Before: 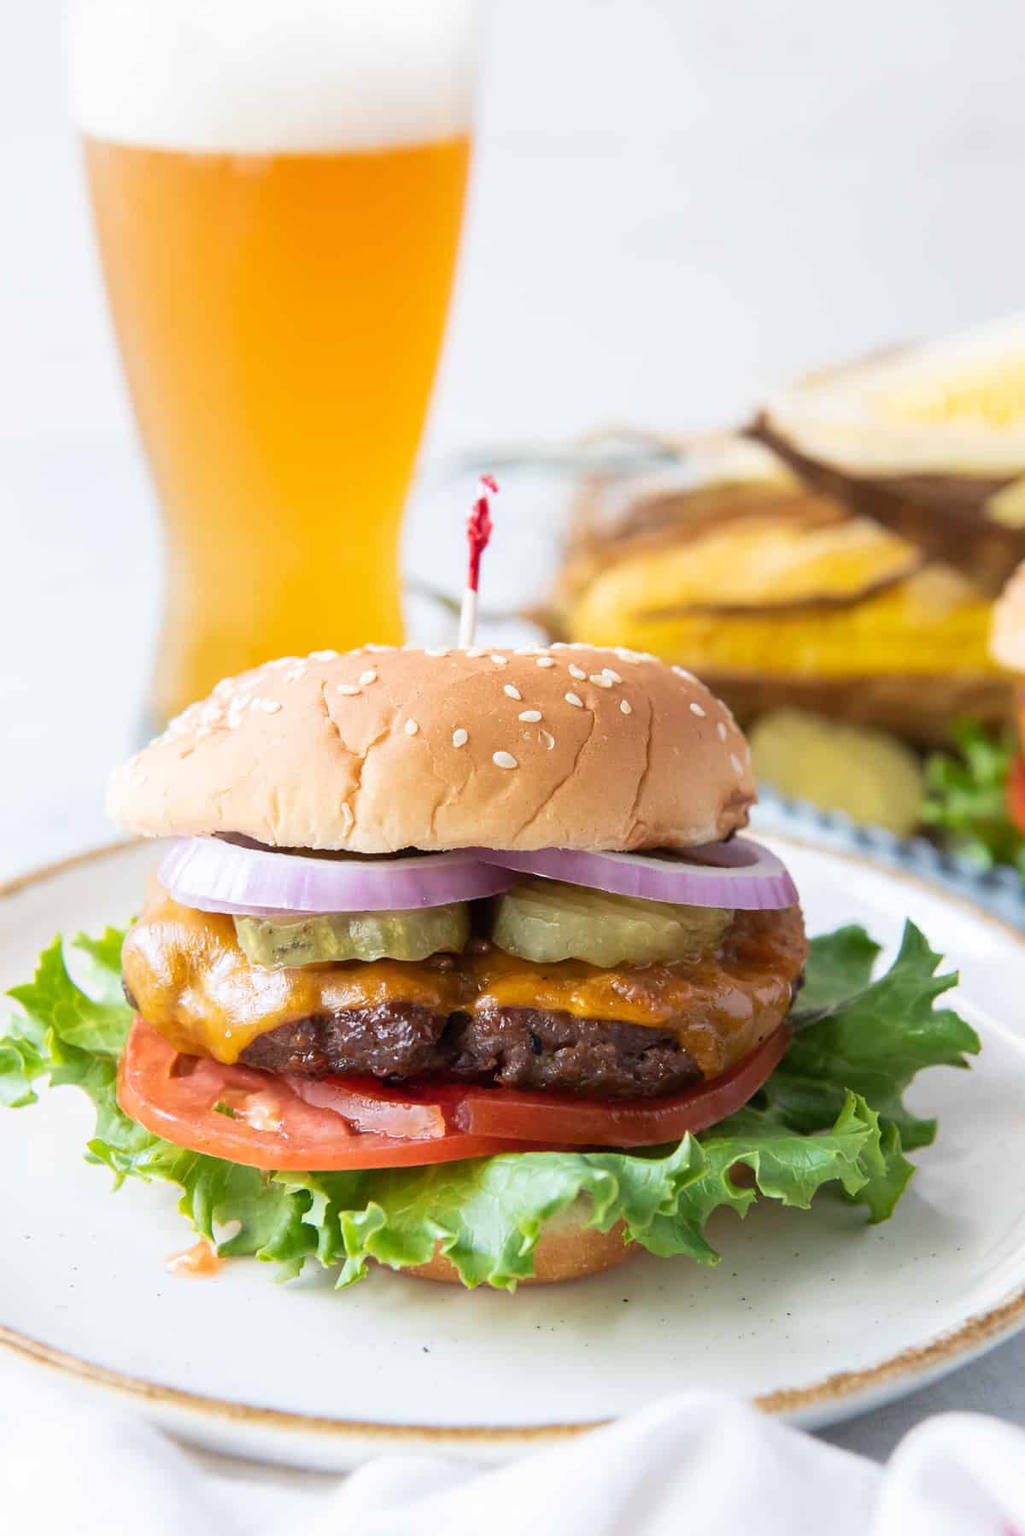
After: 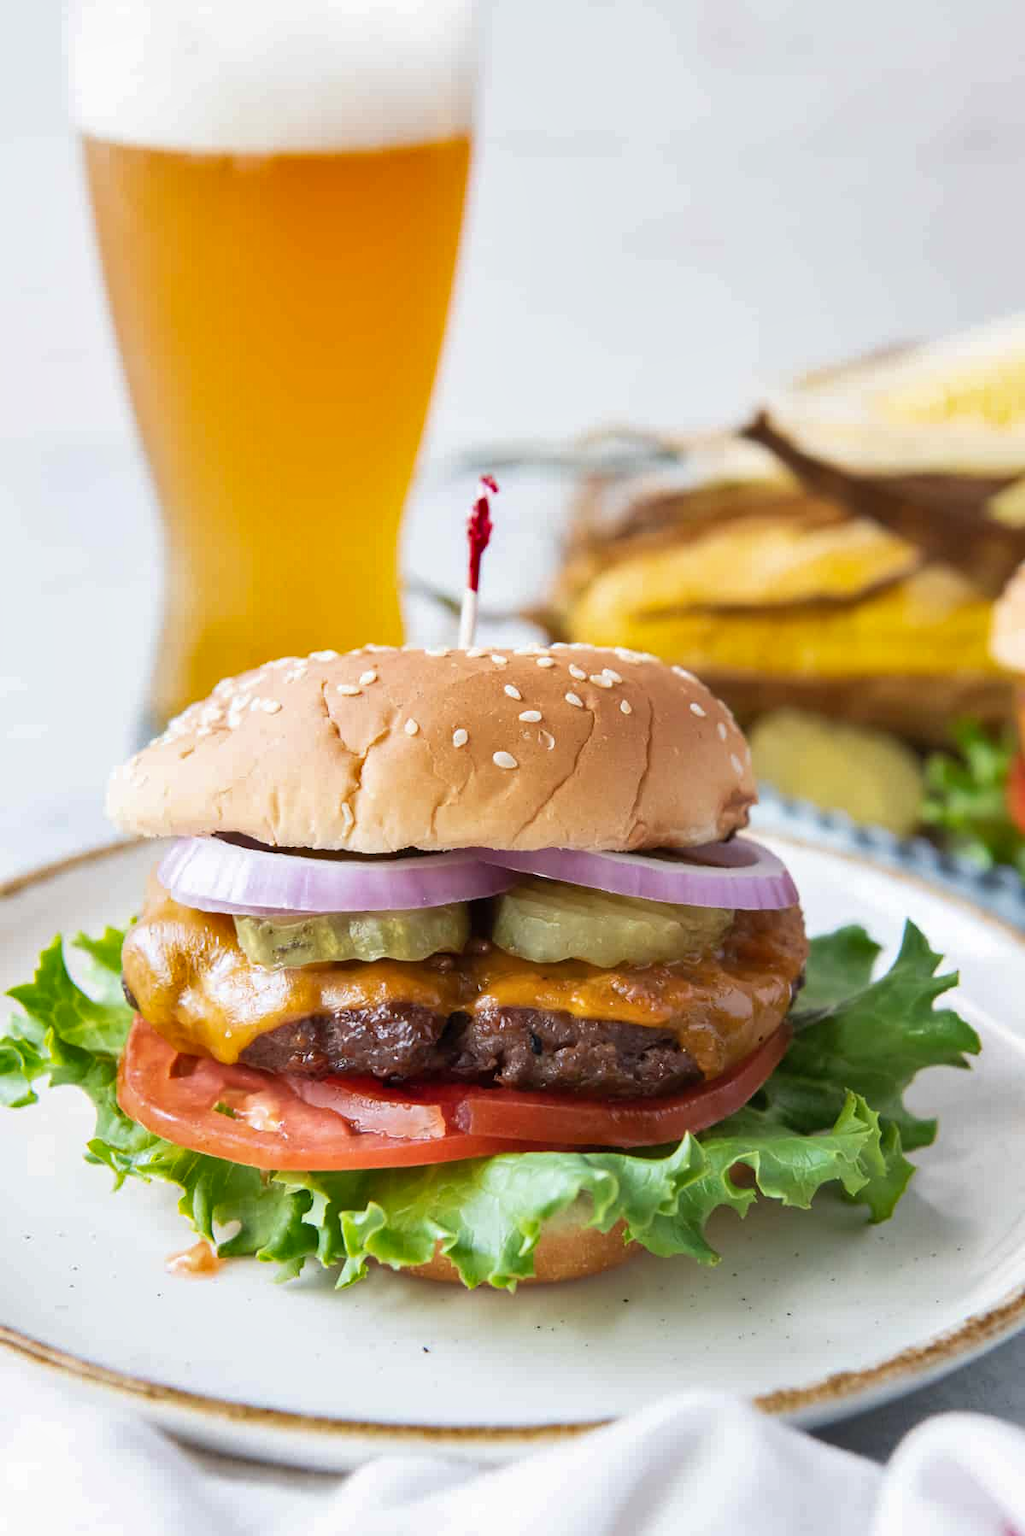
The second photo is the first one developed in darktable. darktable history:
shadows and highlights: shadows 52.87, soften with gaussian
